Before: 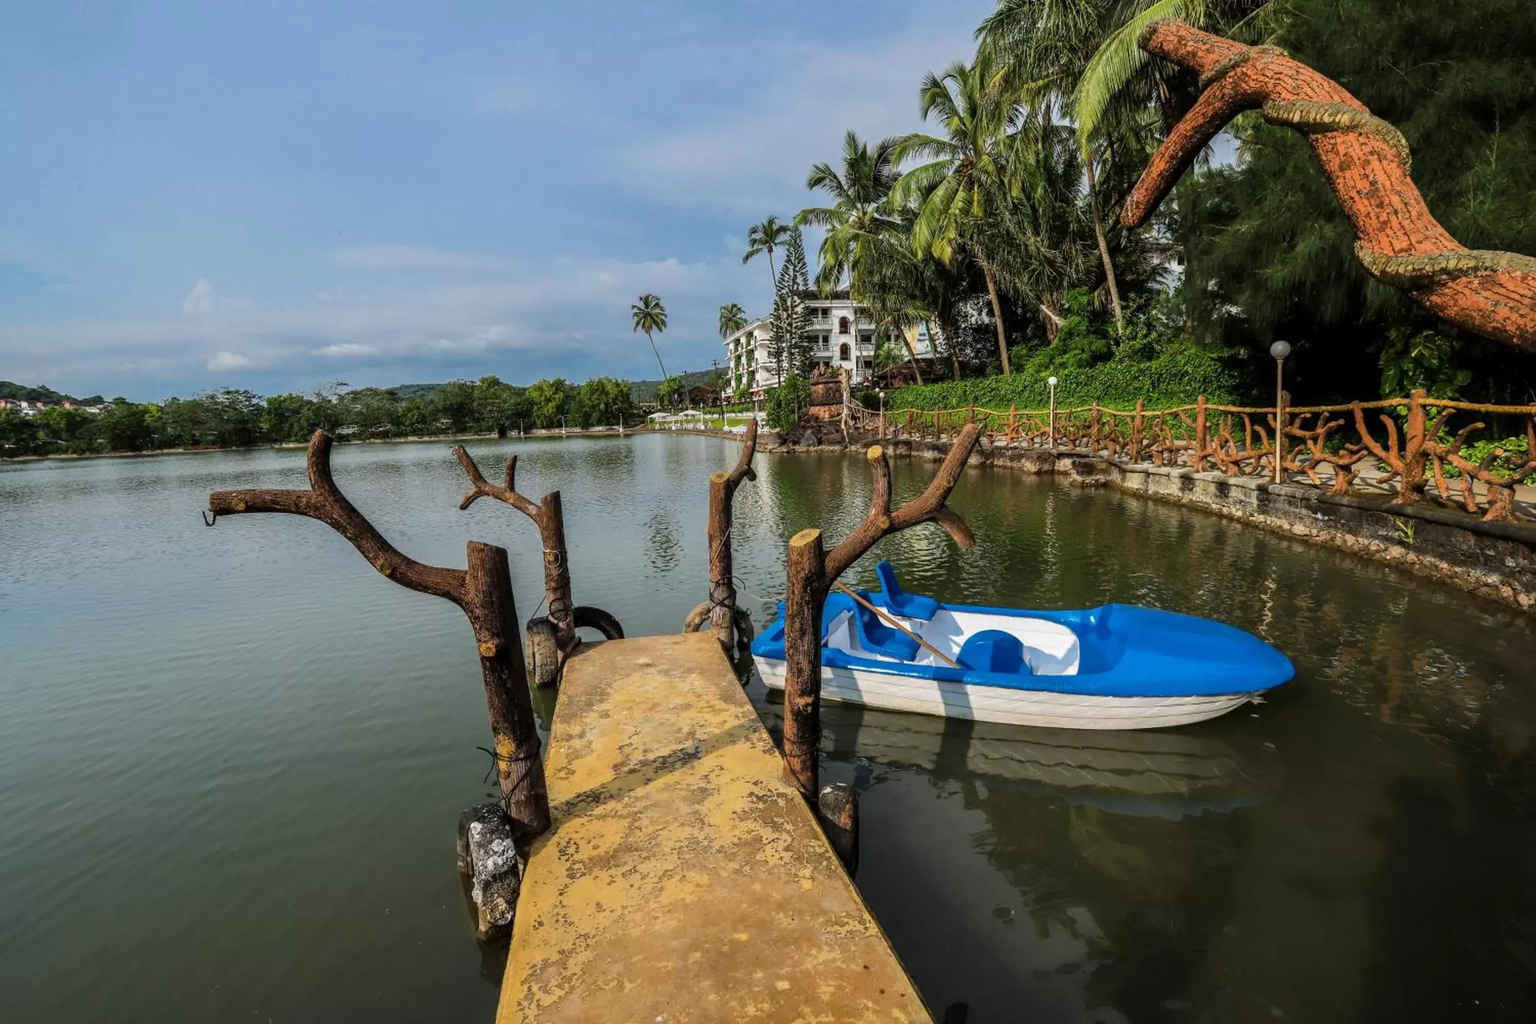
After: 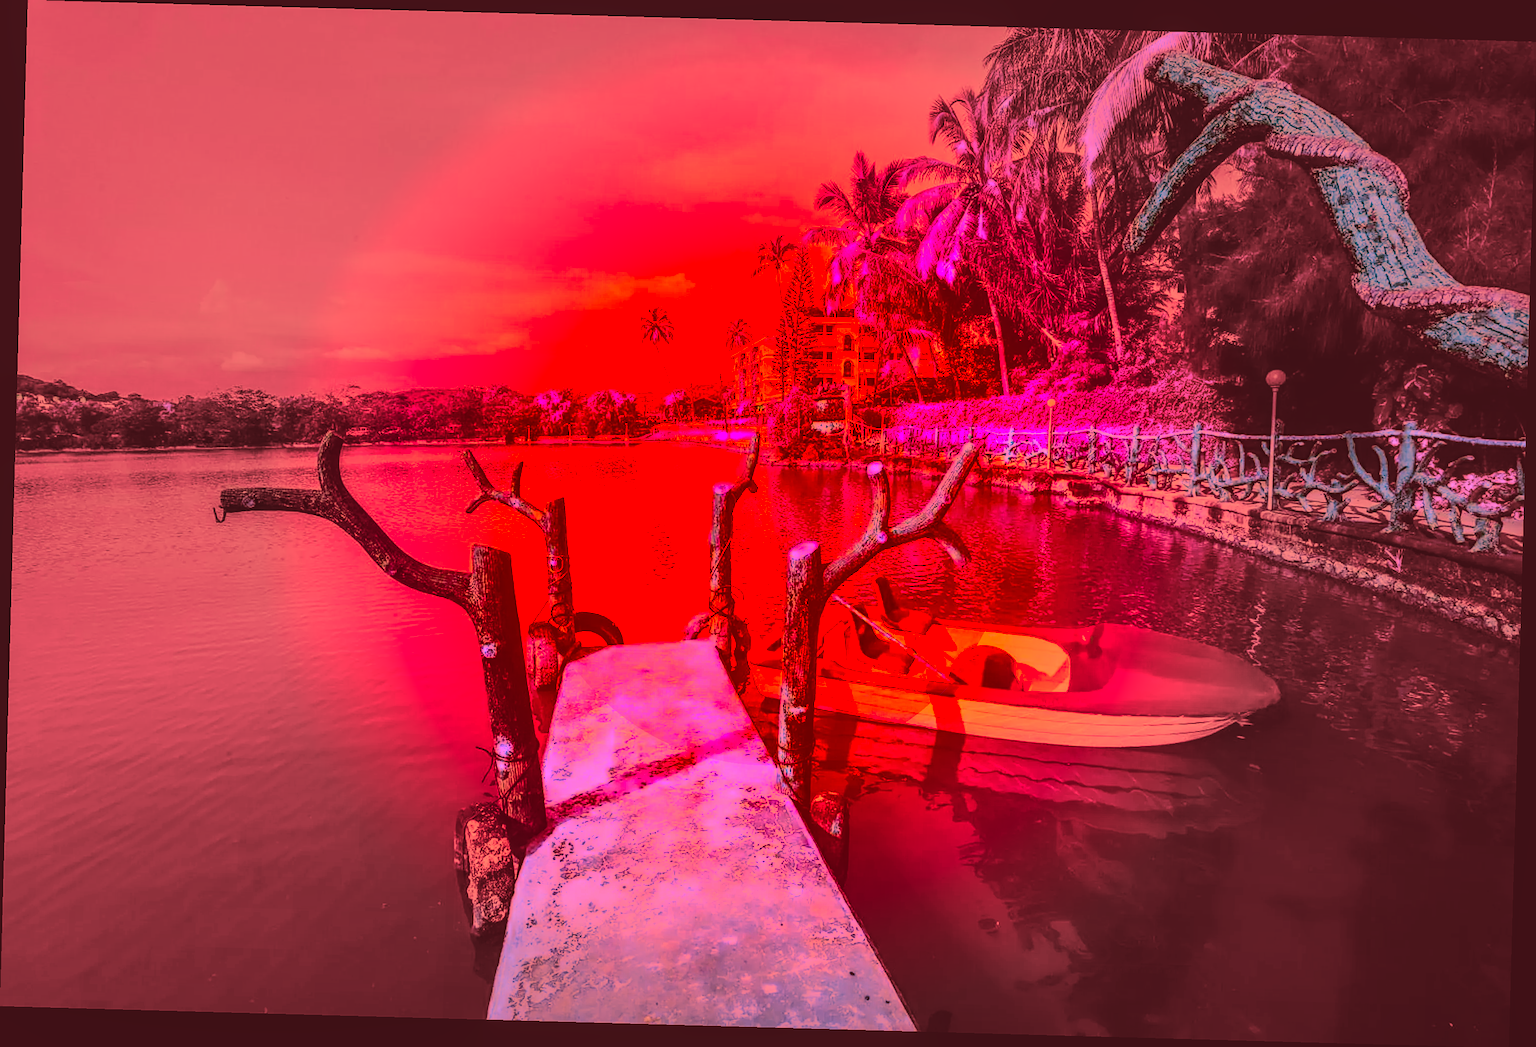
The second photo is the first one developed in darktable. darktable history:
contrast brightness saturation: contrast 0.147, brightness 0.043
color correction: highlights a* -38.92, highlights b* -39.58, shadows a* -39.22, shadows b* -39.83, saturation -3
tone curve: curves: ch0 [(0, 0.006) (0.184, 0.172) (0.405, 0.46) (0.456, 0.528) (0.634, 0.728) (0.877, 0.89) (0.984, 0.935)]; ch1 [(0, 0) (0.443, 0.43) (0.492, 0.495) (0.566, 0.582) (0.595, 0.606) (0.608, 0.609) (0.65, 0.677) (1, 1)]; ch2 [(0, 0) (0.33, 0.301) (0.421, 0.443) (0.447, 0.489) (0.492, 0.495) (0.537, 0.583) (0.586, 0.591) (0.663, 0.686) (1, 1)], preserve colors none
crop and rotate: angle -1.59°
exposure: compensate highlight preservation false
sharpen: on, module defaults
local contrast: on, module defaults
vignetting: fall-off start 31.43%, fall-off radius 34.76%, unbound false
